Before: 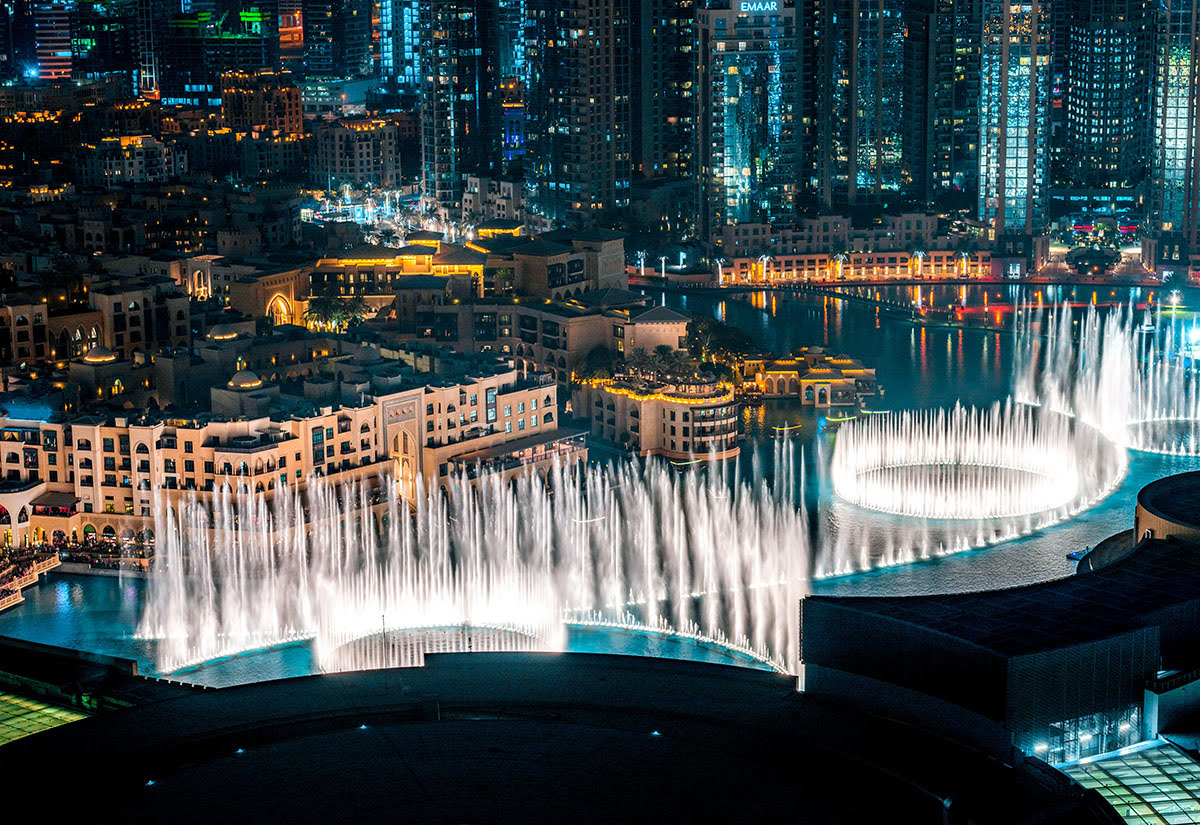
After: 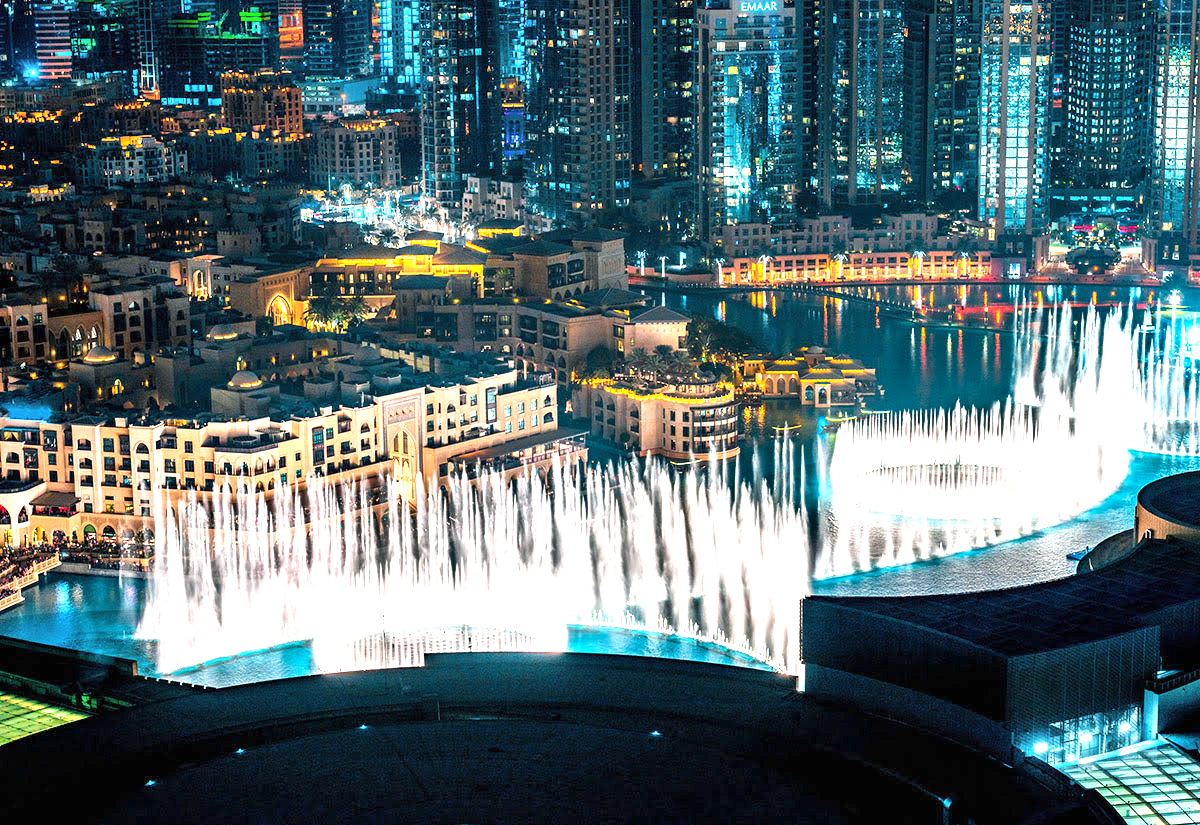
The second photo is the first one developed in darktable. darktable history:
exposure: black level correction 0, exposure 1.2 EV, compensate highlight preservation false
shadows and highlights: low approximation 0.01, soften with gaussian
